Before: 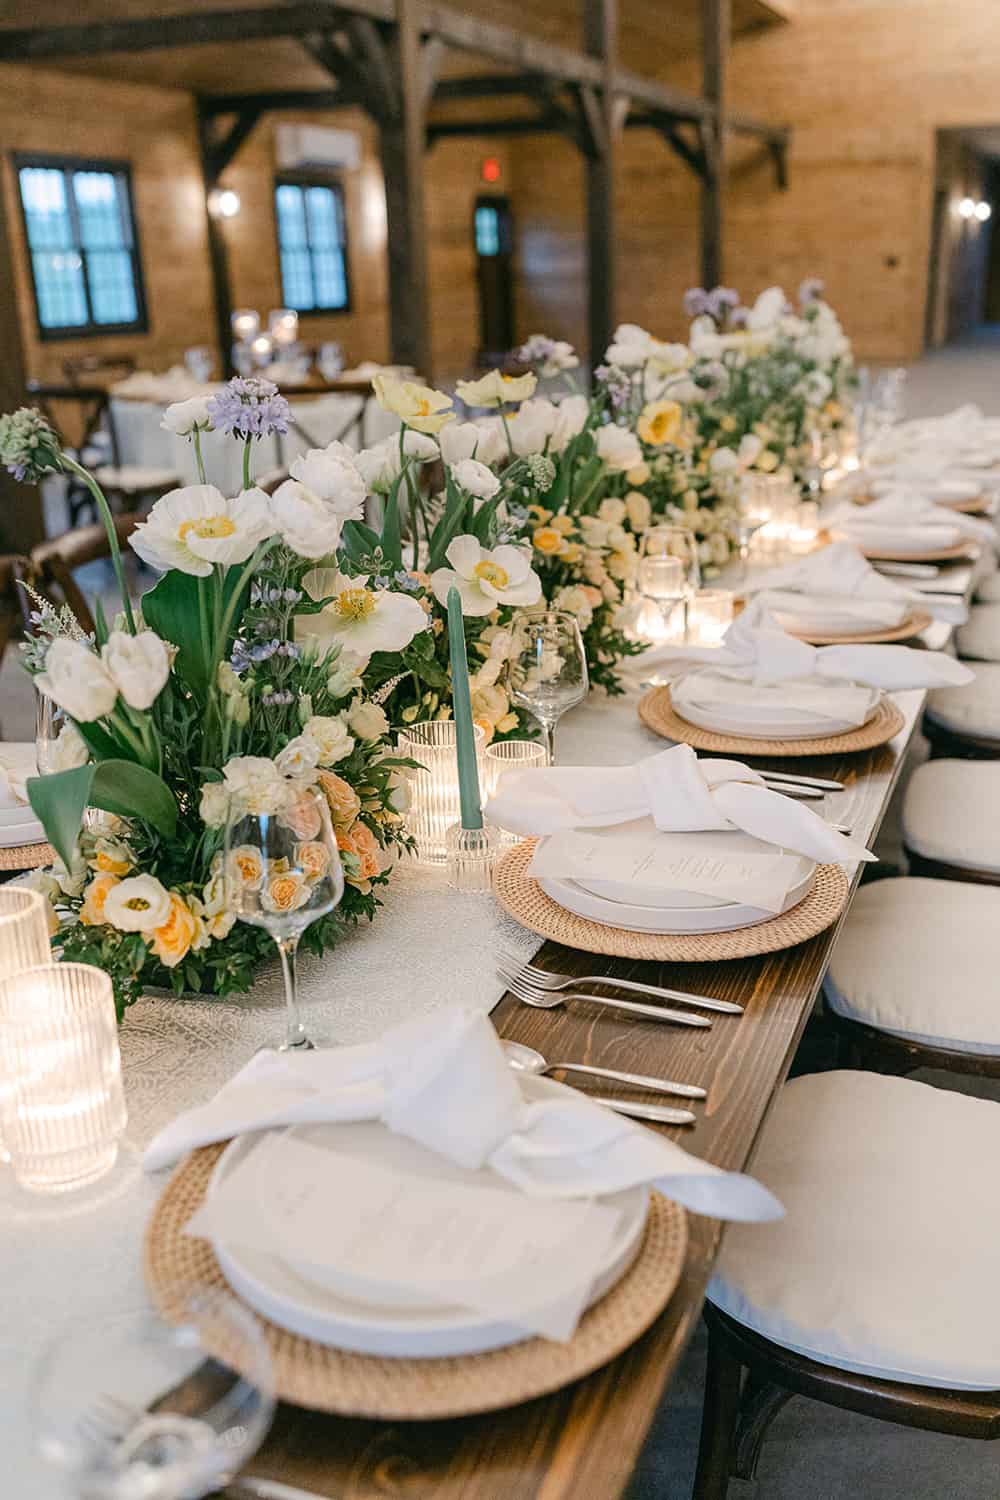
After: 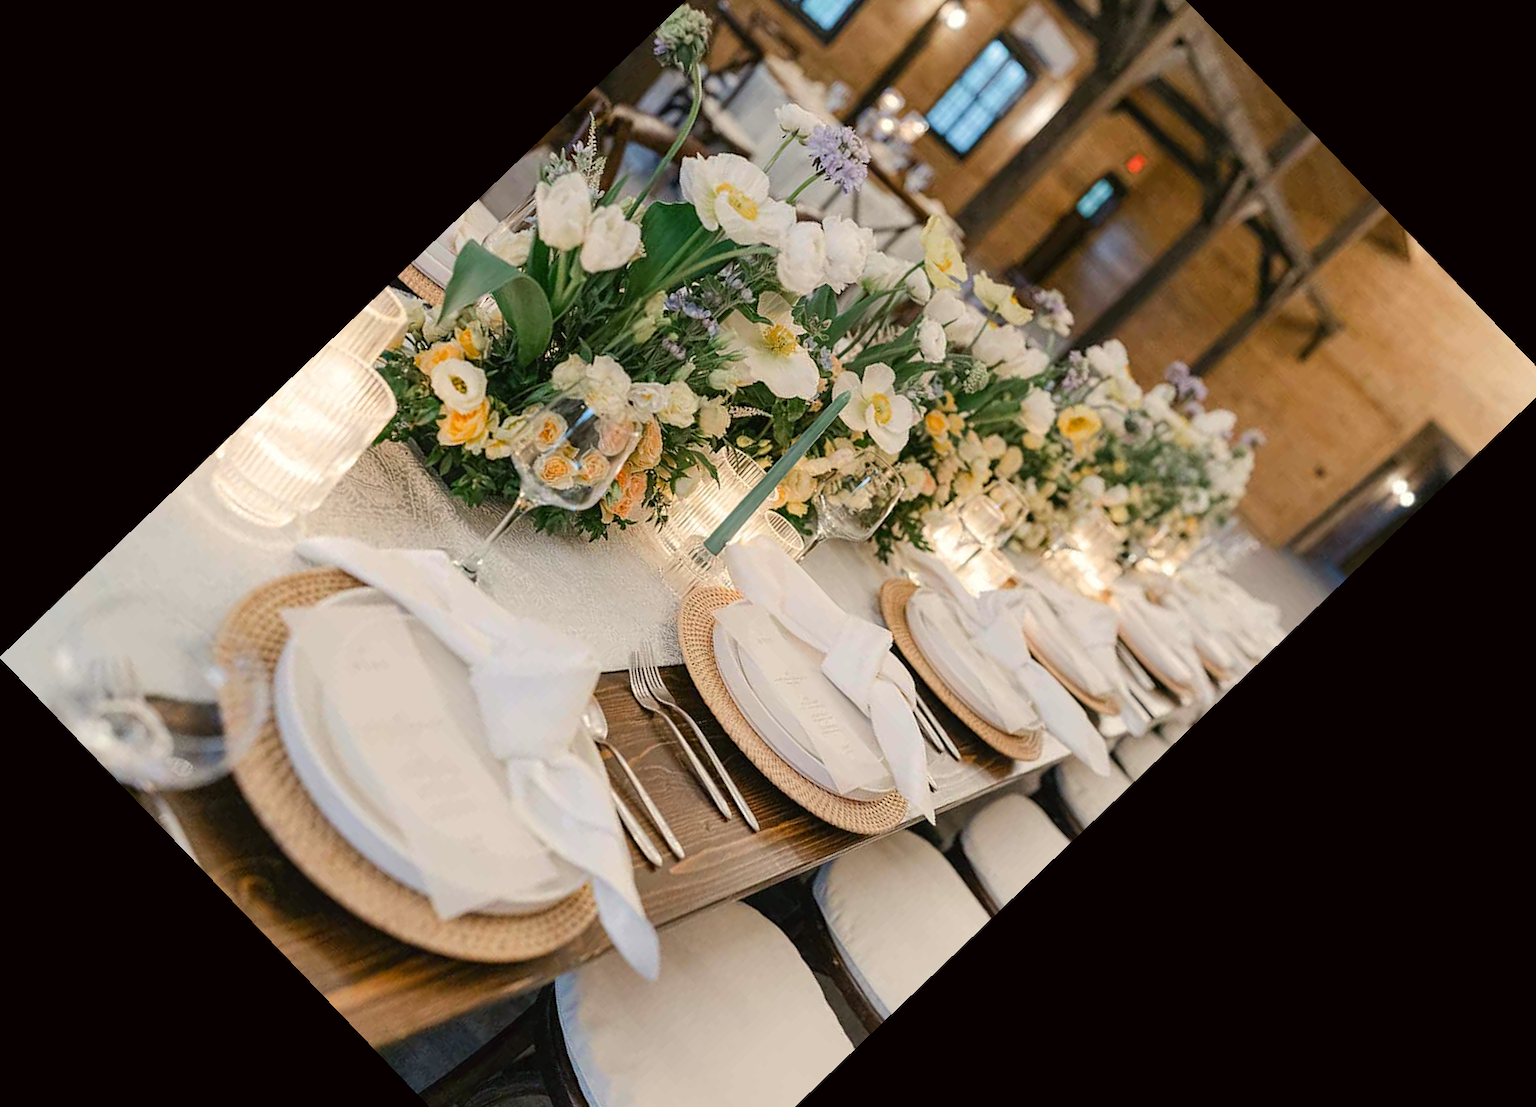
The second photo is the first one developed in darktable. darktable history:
crop and rotate: angle -46.26°, top 16.234%, right 0.912%, bottom 11.704%
color correction: highlights a* -0.95, highlights b* 4.5, shadows a* 3.55
exposure: compensate highlight preservation false
white balance: red 1, blue 1
